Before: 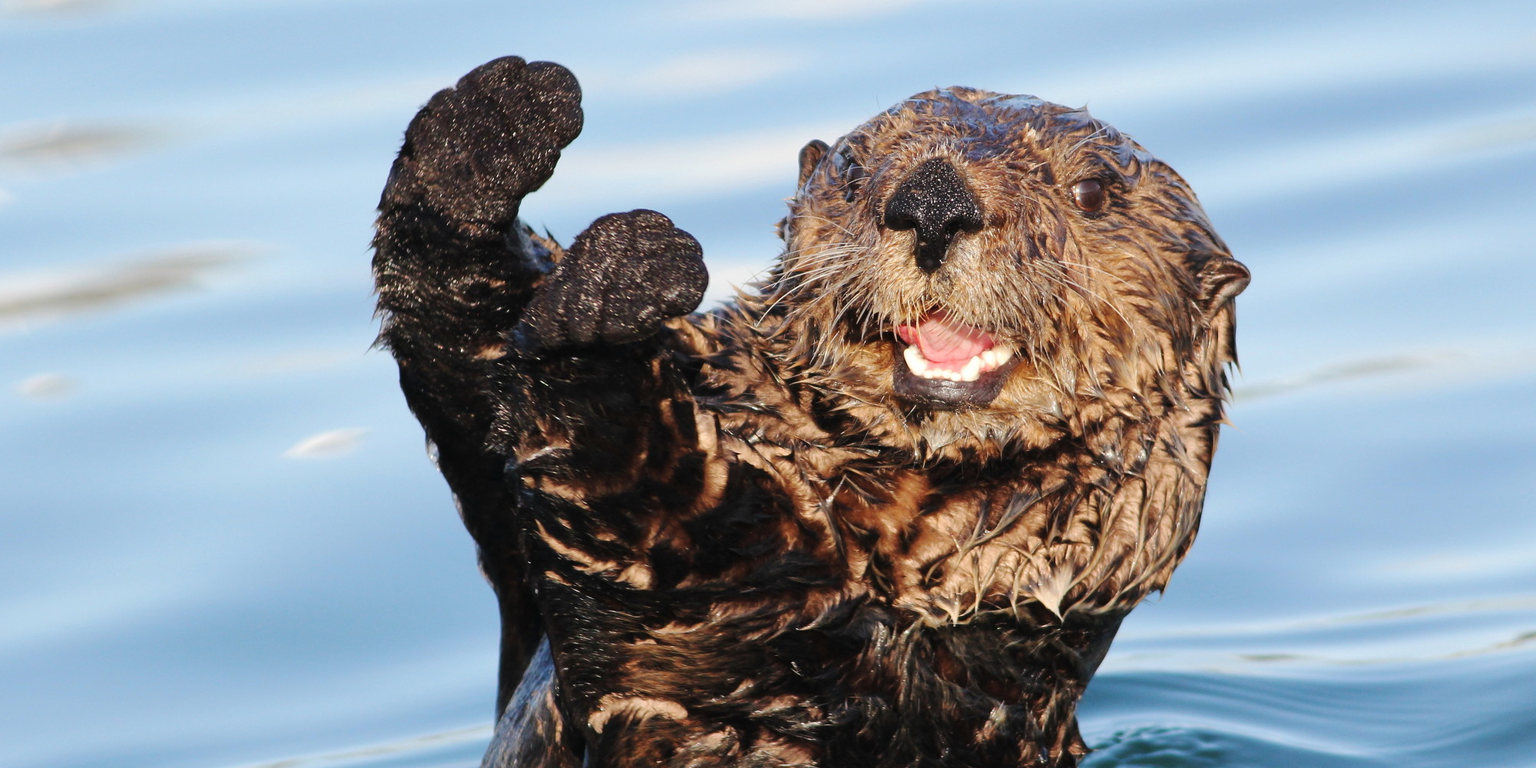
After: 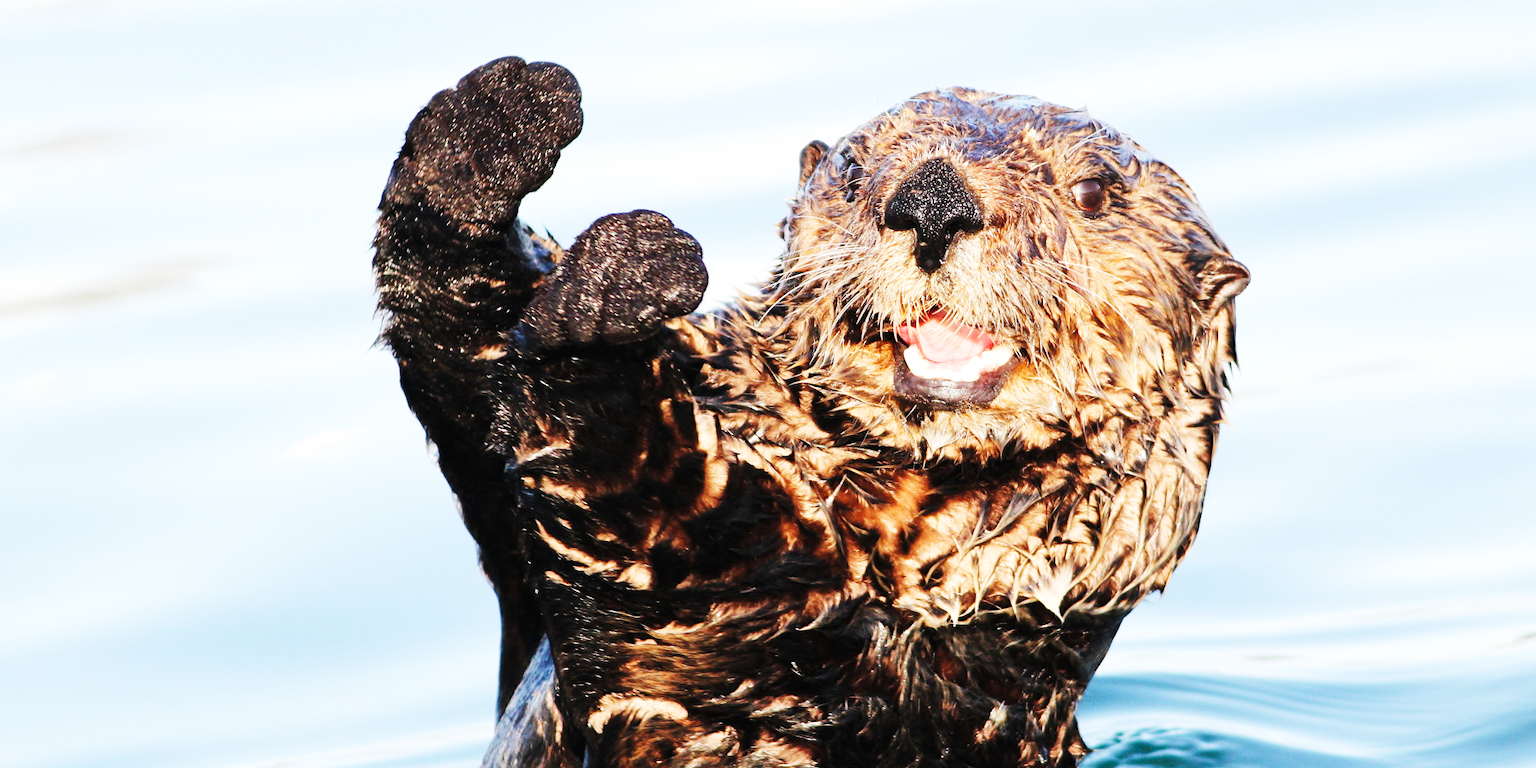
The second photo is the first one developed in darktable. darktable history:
exposure: exposure 0.014 EV, compensate highlight preservation false
contrast brightness saturation: saturation -0.04
base curve: curves: ch0 [(0, 0.003) (0.001, 0.002) (0.006, 0.004) (0.02, 0.022) (0.048, 0.086) (0.094, 0.234) (0.162, 0.431) (0.258, 0.629) (0.385, 0.8) (0.548, 0.918) (0.751, 0.988) (1, 1)], preserve colors none
